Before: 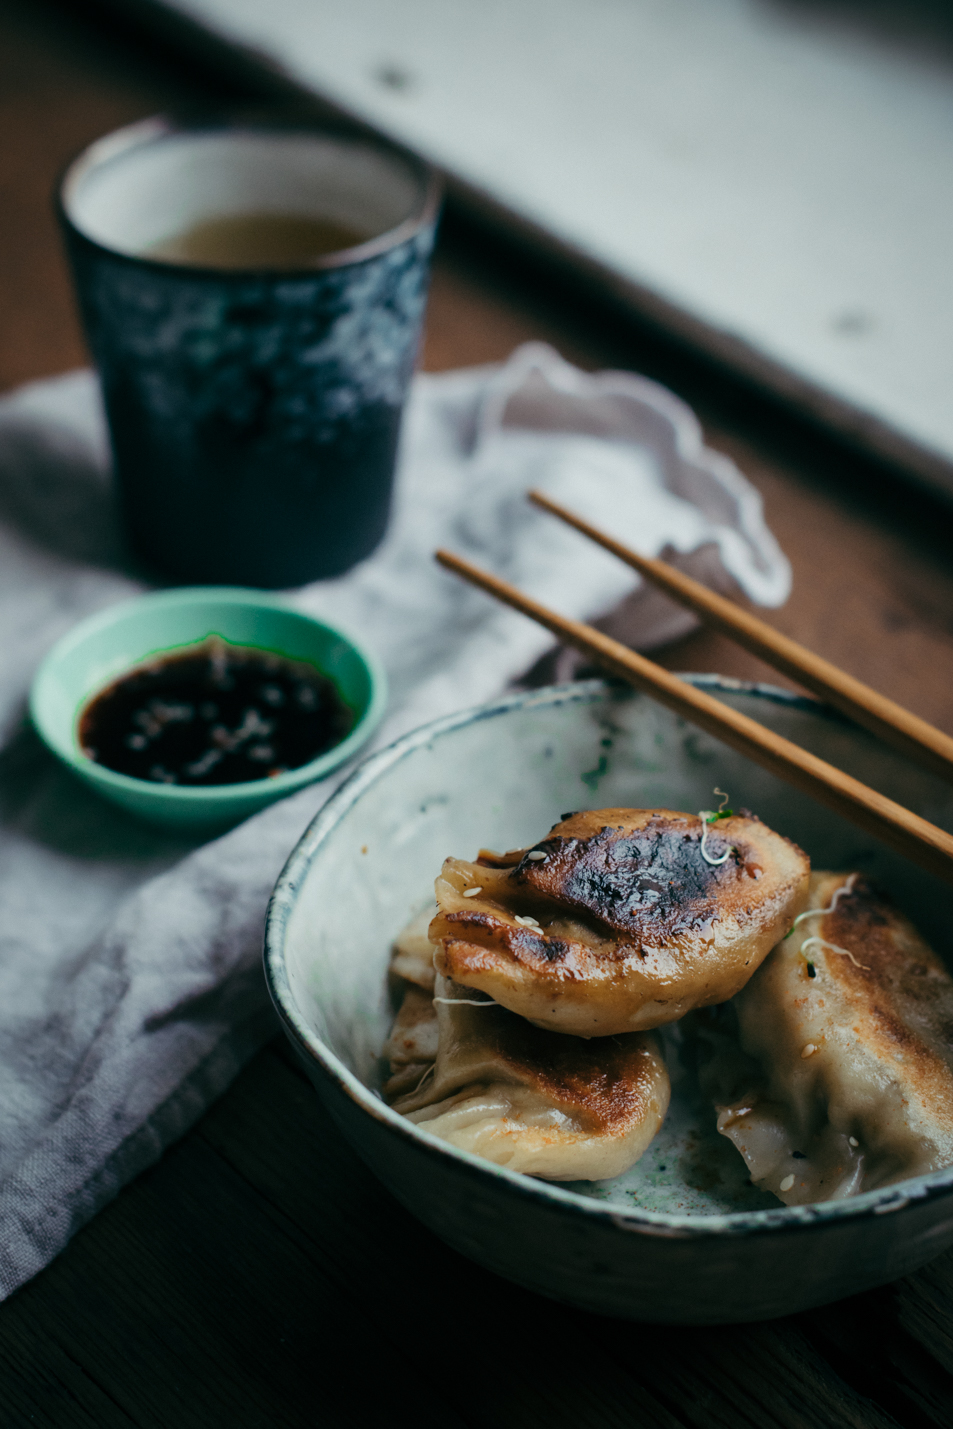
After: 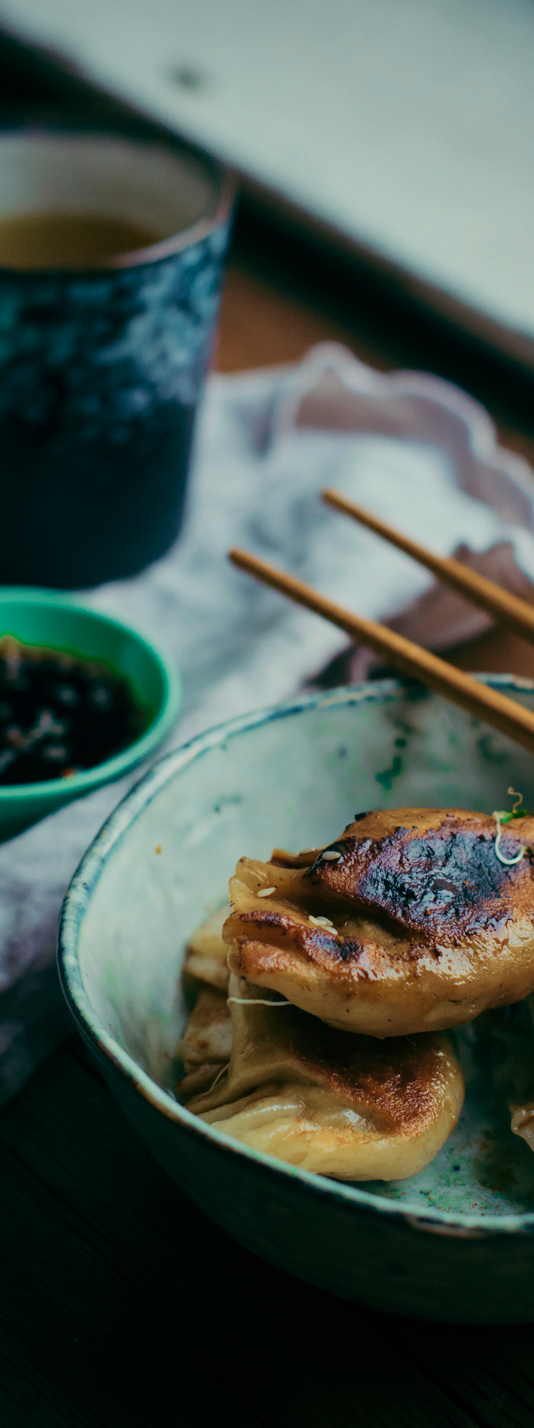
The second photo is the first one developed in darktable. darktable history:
exposure: exposure -0.242 EV, compensate highlight preservation false
white balance: red 1.009, blue 0.985
velvia: strength 74%
crop: left 21.674%, right 22.086%
